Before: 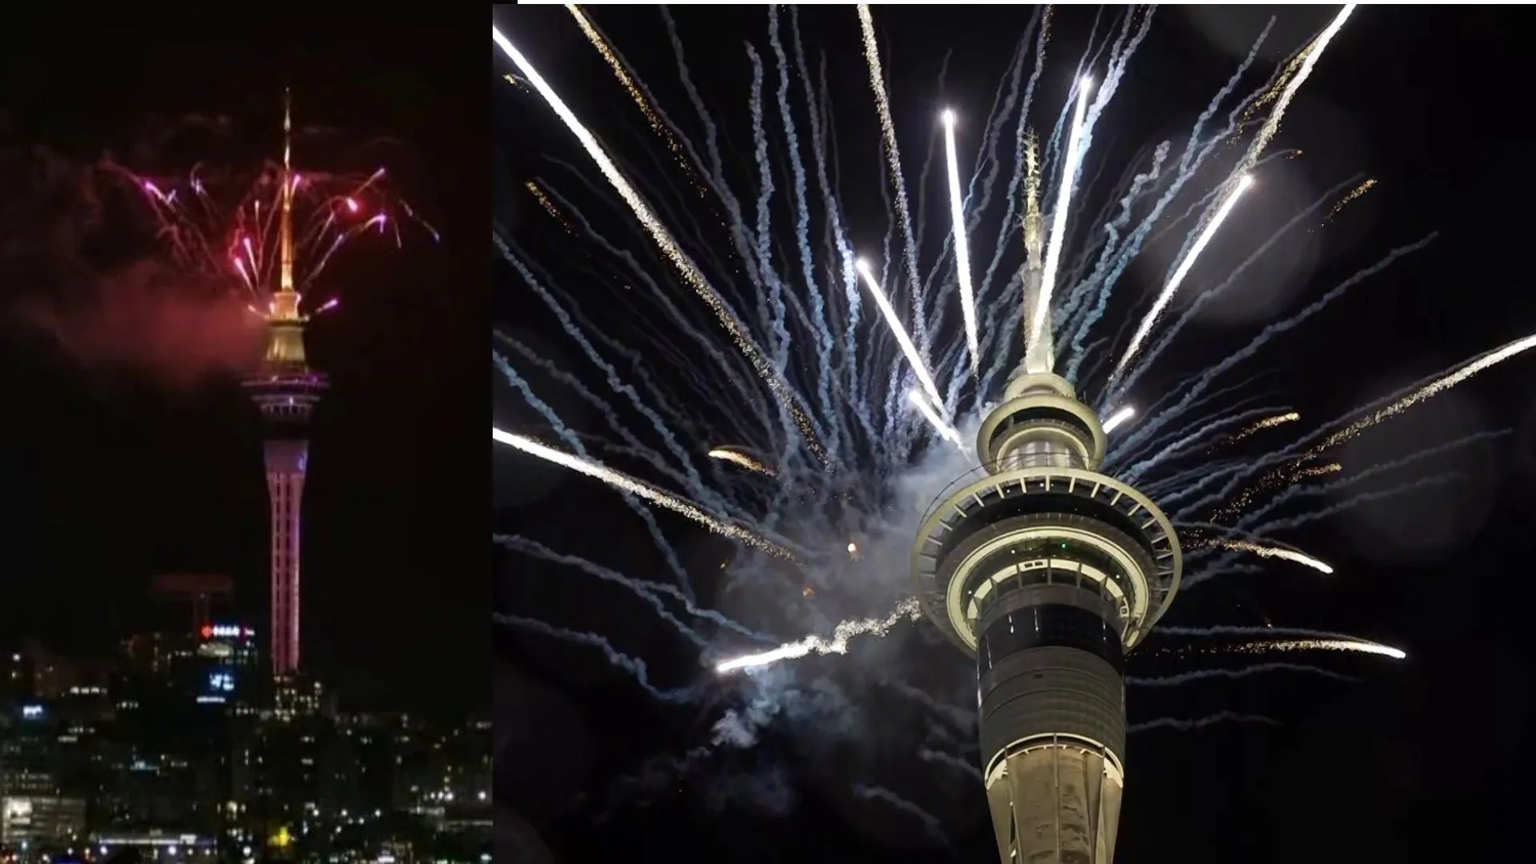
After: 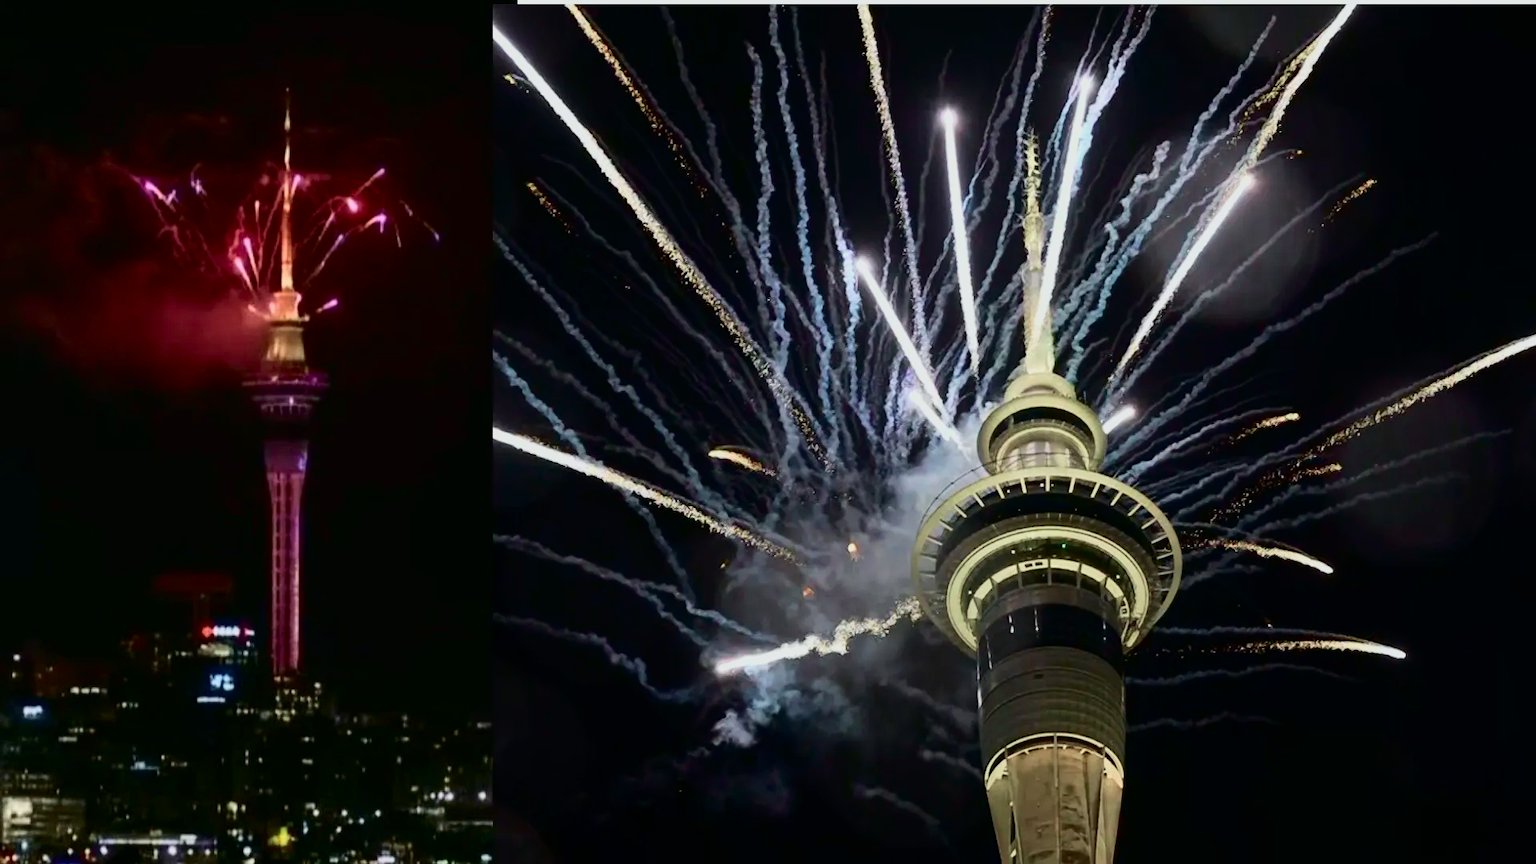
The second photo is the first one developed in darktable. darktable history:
color balance: contrast fulcrum 17.78%
tone curve: curves: ch0 [(0, 0) (0.128, 0.068) (0.292, 0.274) (0.453, 0.507) (0.653, 0.717) (0.785, 0.817) (0.995, 0.917)]; ch1 [(0, 0) (0.384, 0.365) (0.463, 0.447) (0.486, 0.474) (0.503, 0.497) (0.52, 0.525) (0.559, 0.591) (0.583, 0.623) (0.672, 0.699) (0.766, 0.773) (1, 1)]; ch2 [(0, 0) (0.374, 0.344) (0.446, 0.443) (0.501, 0.5) (0.527, 0.549) (0.565, 0.582) (0.624, 0.632) (1, 1)], color space Lab, independent channels, preserve colors none
